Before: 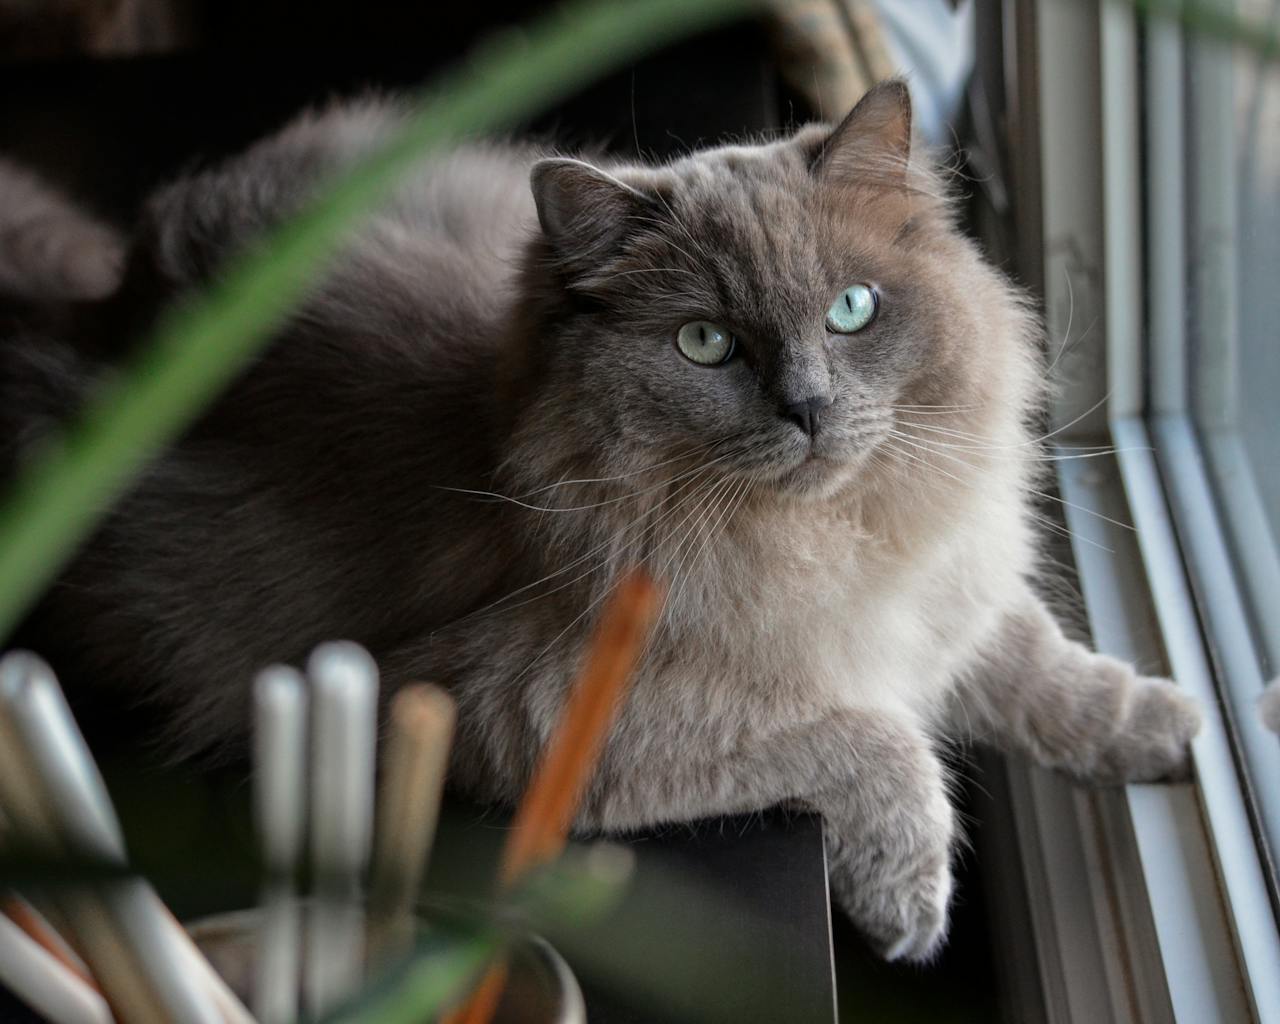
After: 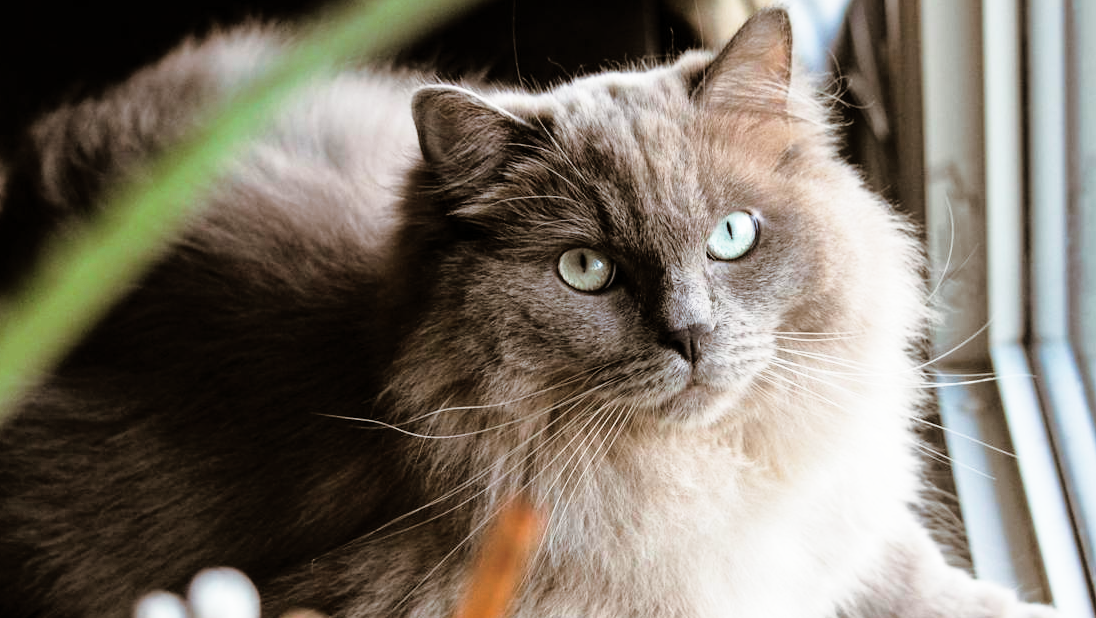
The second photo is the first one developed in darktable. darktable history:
crop and rotate: left 9.345%, top 7.22%, right 4.982%, bottom 32.331%
base curve: curves: ch0 [(0, 0) (0.012, 0.01) (0.073, 0.168) (0.31, 0.711) (0.645, 0.957) (1, 1)], preserve colors none
split-toning: shadows › hue 32.4°, shadows › saturation 0.51, highlights › hue 180°, highlights › saturation 0, balance -60.17, compress 55.19%
